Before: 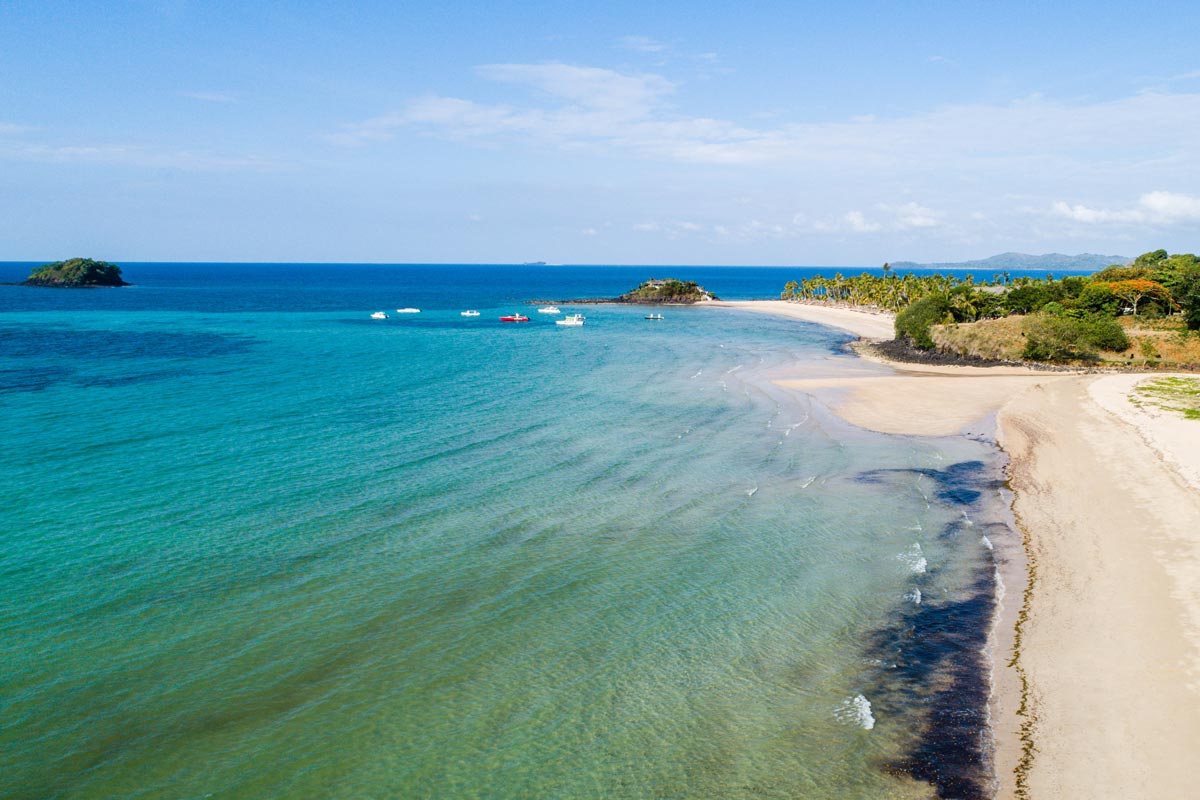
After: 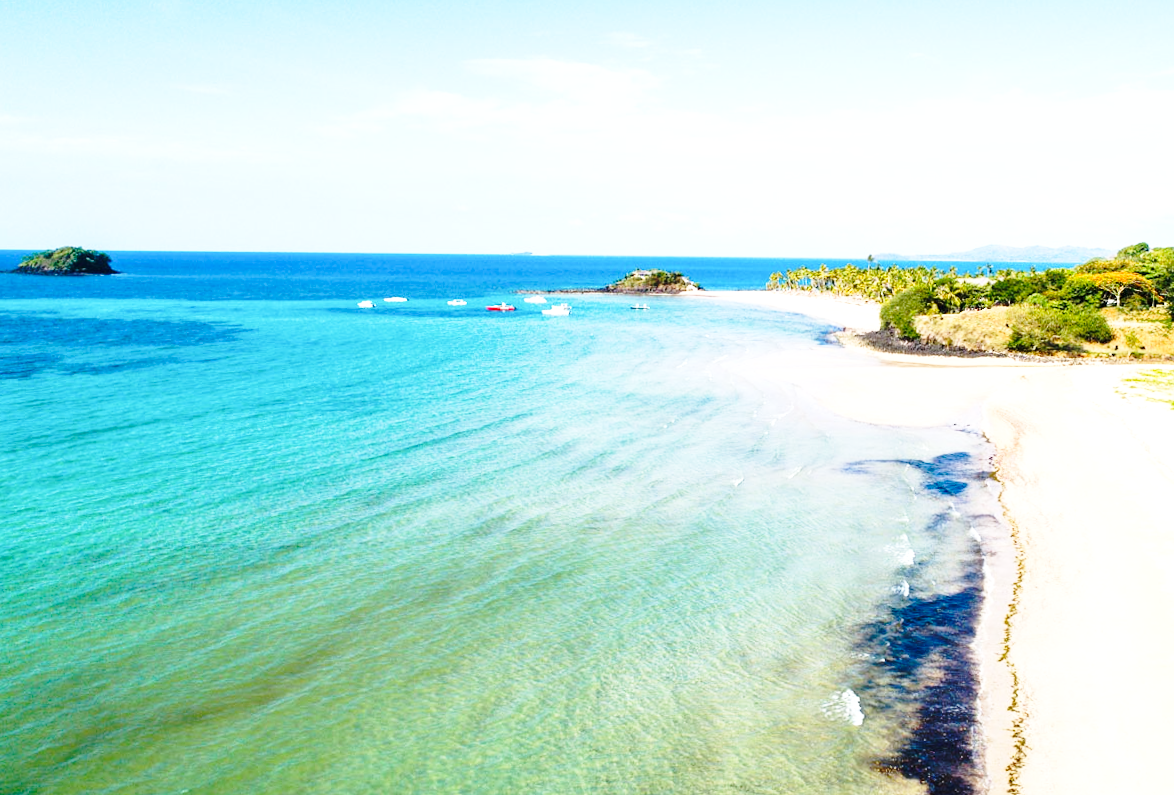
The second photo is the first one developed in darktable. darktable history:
exposure: exposure 0.6 EV, compensate highlight preservation false
base curve: curves: ch0 [(0, 0) (0.036, 0.037) (0.121, 0.228) (0.46, 0.76) (0.859, 0.983) (1, 1)], preserve colors none
rotate and perspective: rotation 0.226°, lens shift (vertical) -0.042, crop left 0.023, crop right 0.982, crop top 0.006, crop bottom 0.994
